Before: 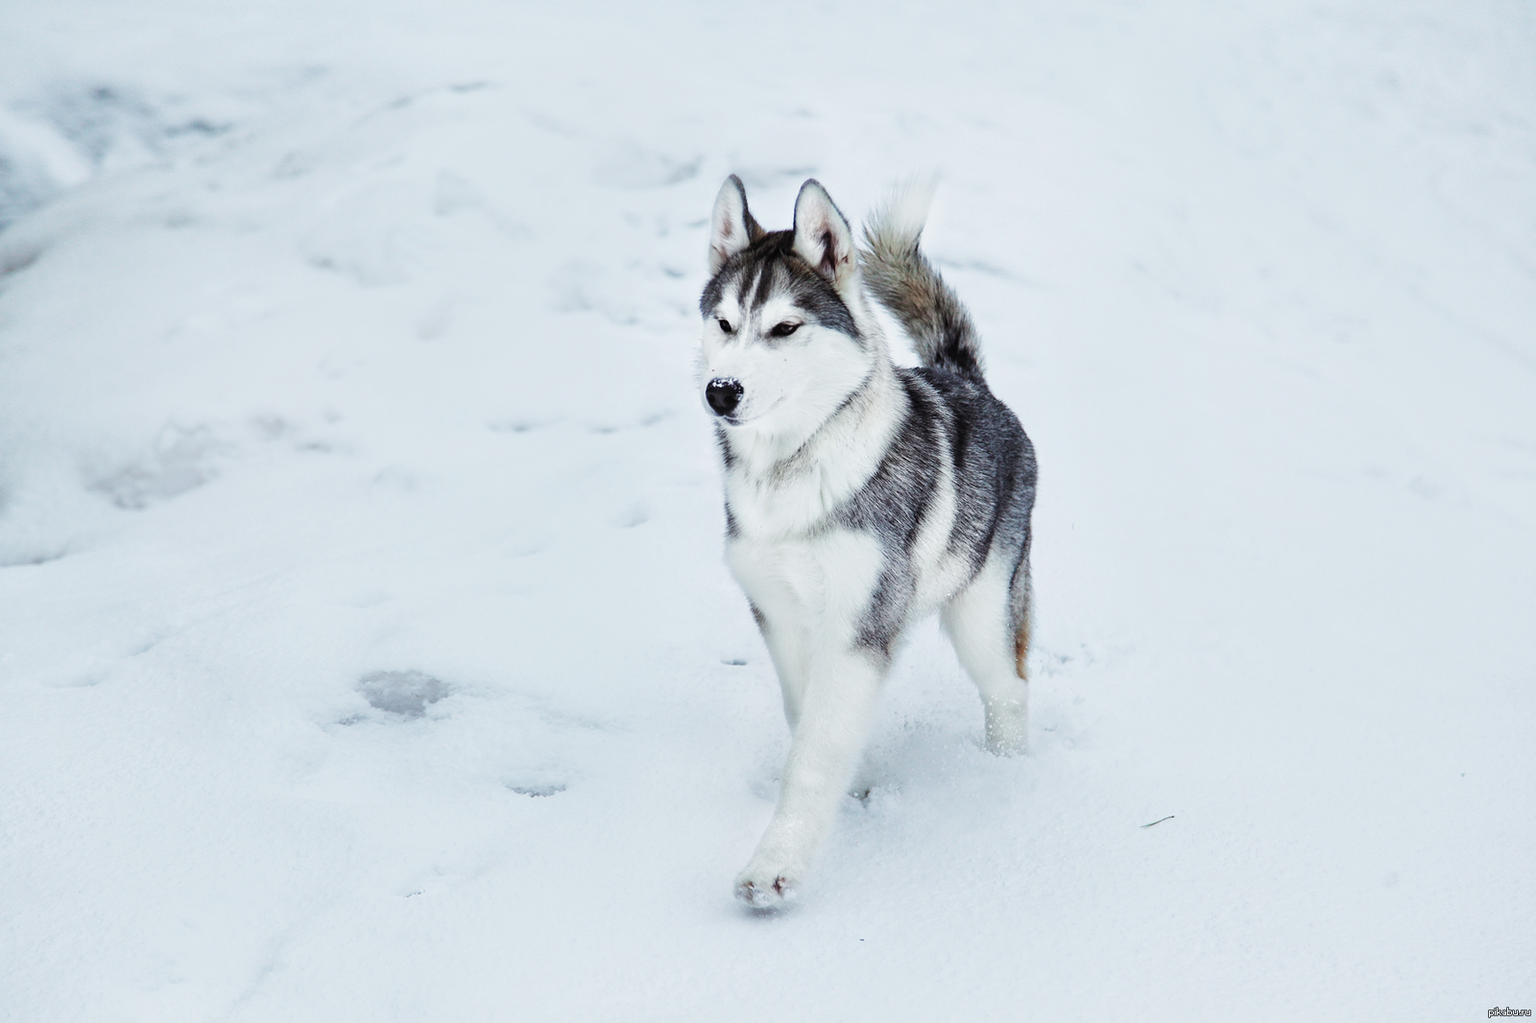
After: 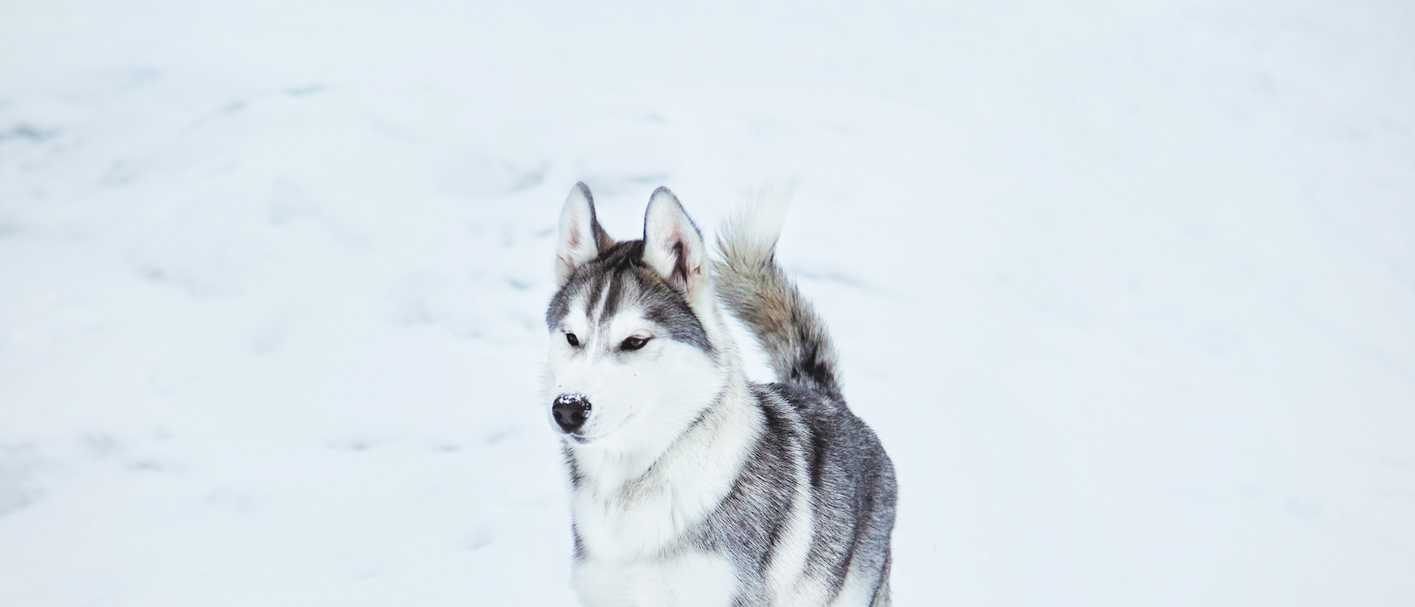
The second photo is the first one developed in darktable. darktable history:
crop and rotate: left 11.519%, bottom 43.005%
vignetting: fall-off radius 94.94%, brightness -0.155
contrast brightness saturation: brightness 0.272
tone equalizer: edges refinement/feathering 500, mask exposure compensation -1.57 EV, preserve details no
